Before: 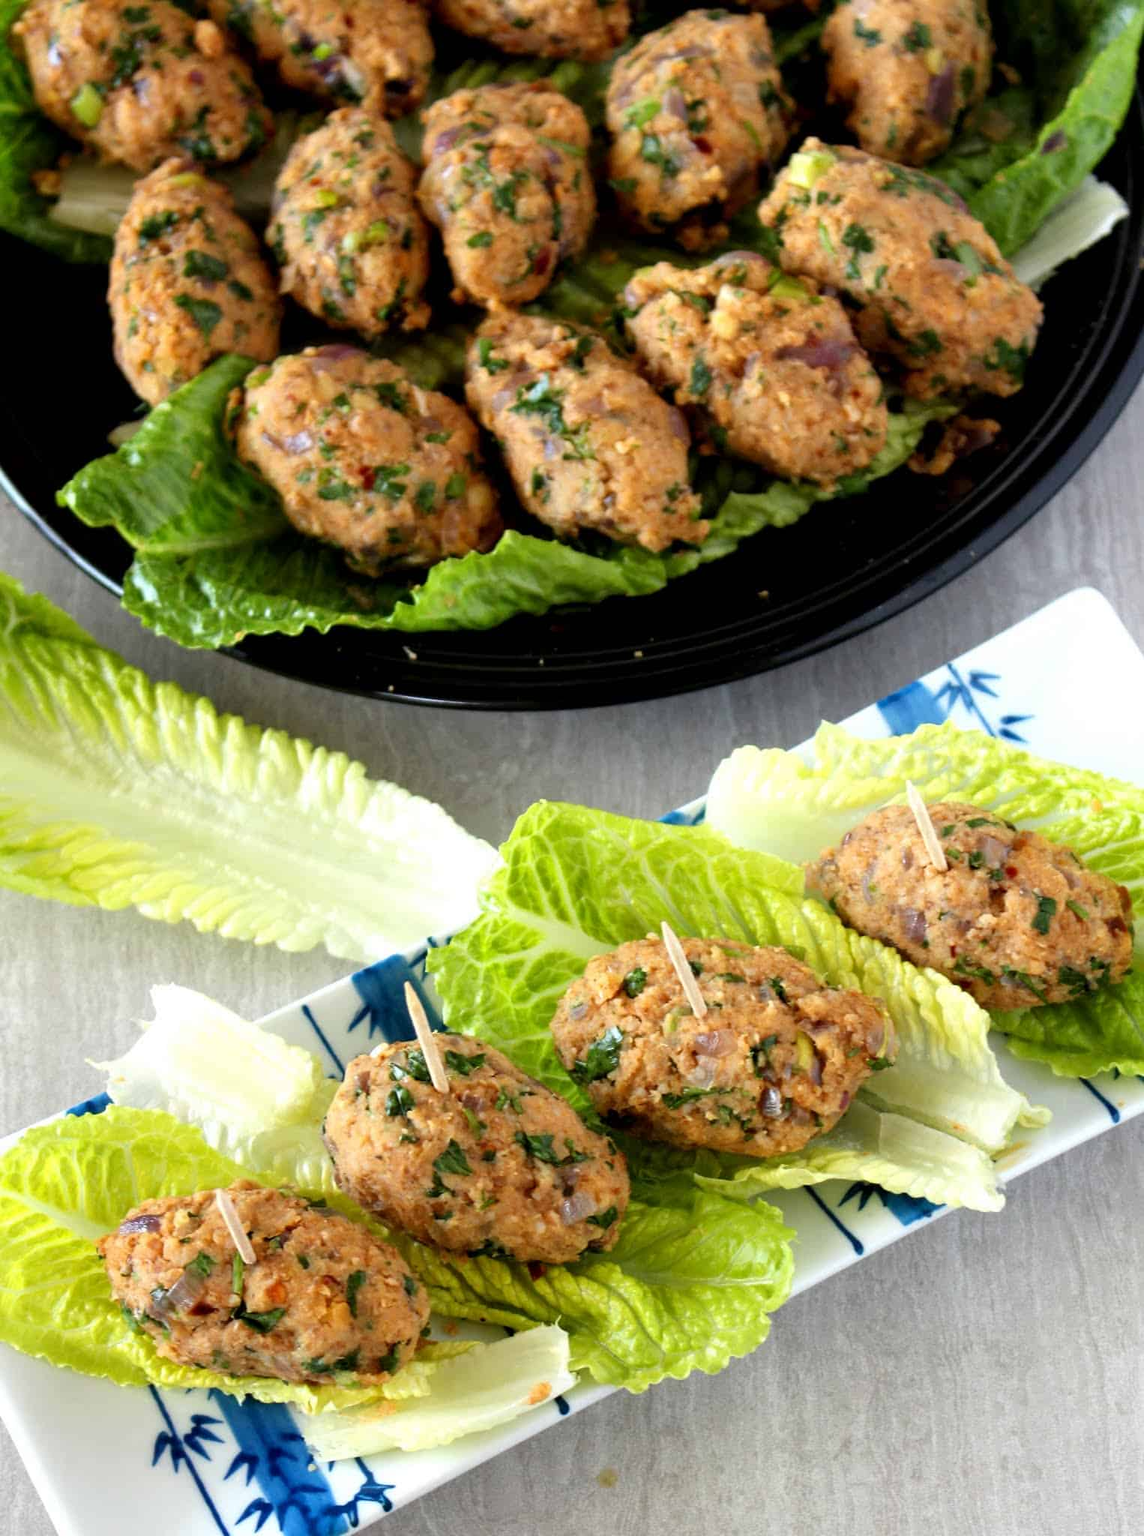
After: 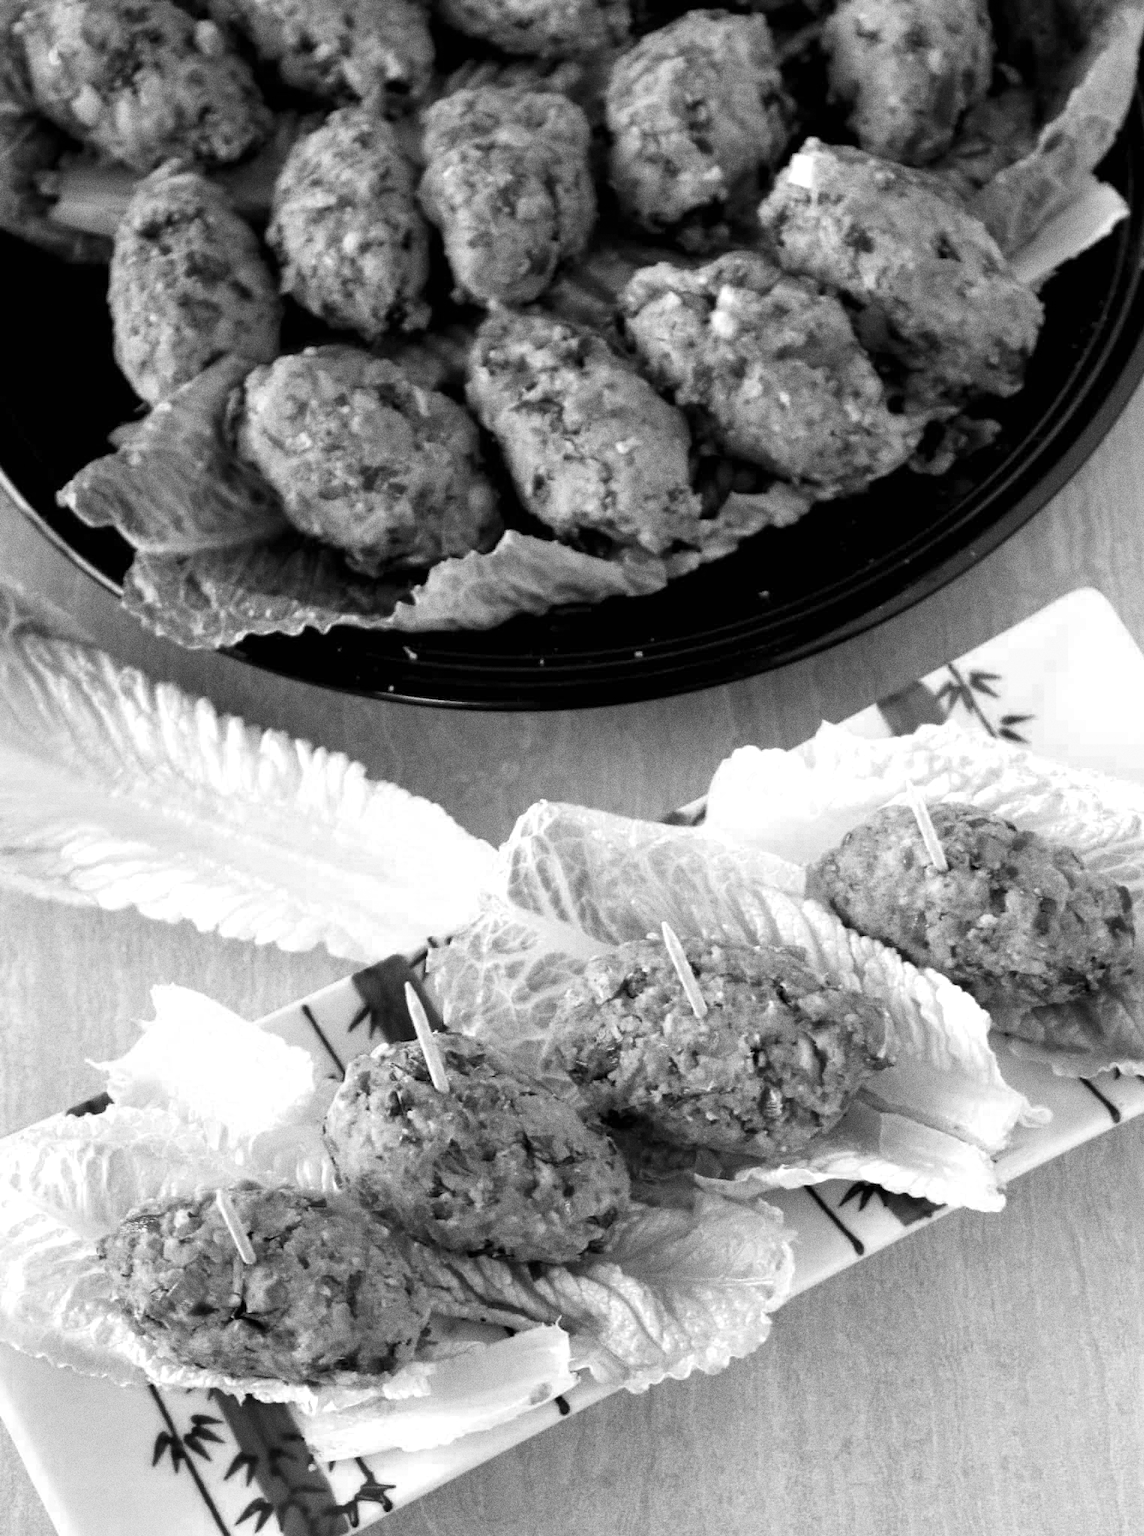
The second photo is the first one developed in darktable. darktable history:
grain: coarseness 0.09 ISO, strength 40%
color zones: curves: ch0 [(0.002, 0.593) (0.143, 0.417) (0.285, 0.541) (0.455, 0.289) (0.608, 0.327) (0.727, 0.283) (0.869, 0.571) (1, 0.603)]; ch1 [(0, 0) (0.143, 0) (0.286, 0) (0.429, 0) (0.571, 0) (0.714, 0) (0.857, 0)]
